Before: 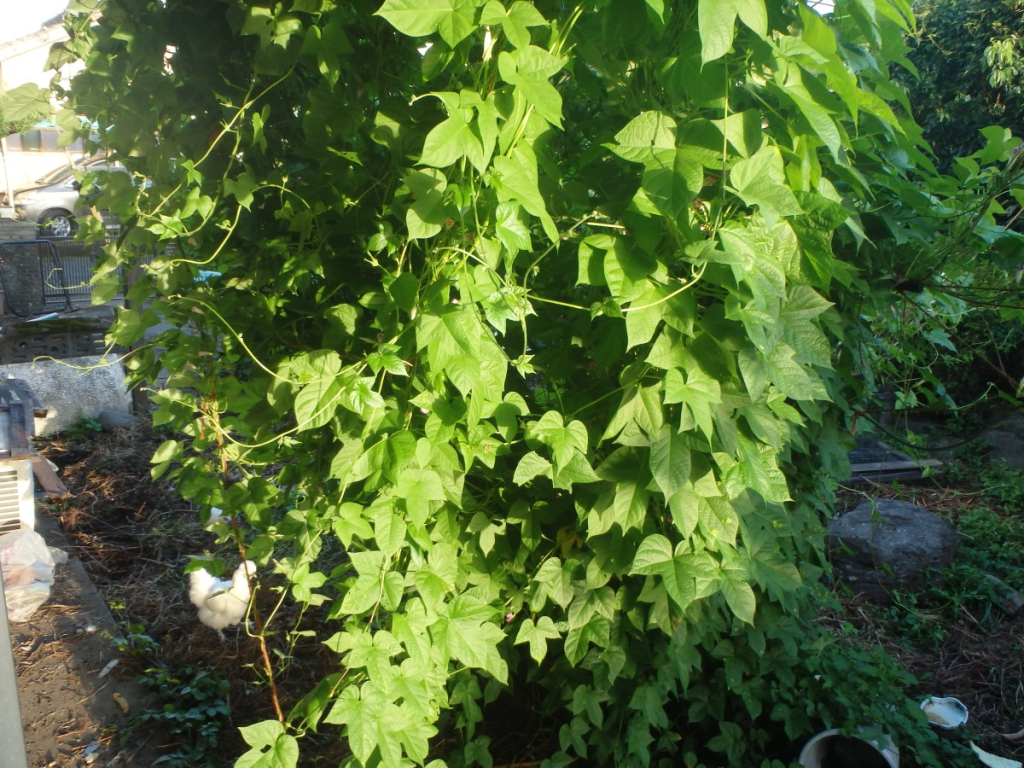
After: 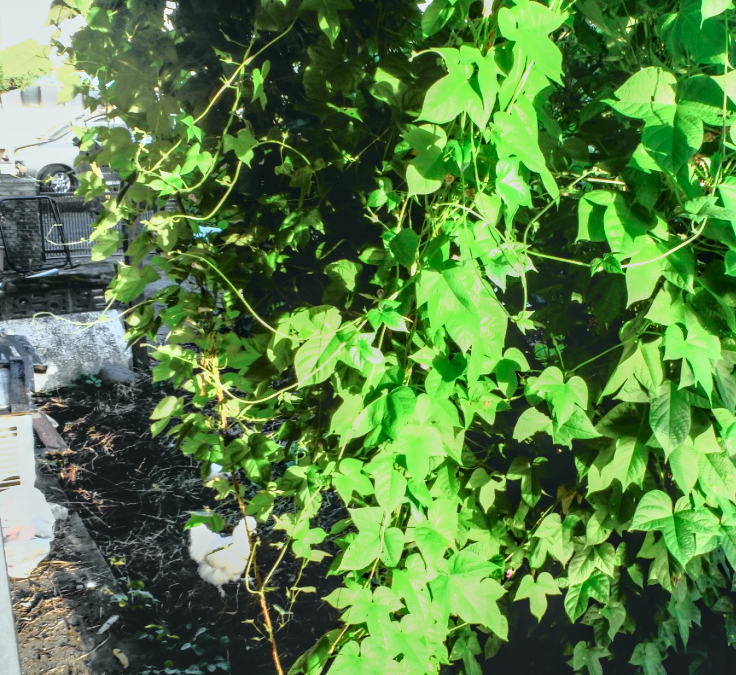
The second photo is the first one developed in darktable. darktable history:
white balance: red 0.954, blue 1.079
crop: top 5.803%, right 27.864%, bottom 5.804%
local contrast: highlights 0%, shadows 0%, detail 133%
tone curve: curves: ch0 [(0, 0.015) (0.091, 0.055) (0.184, 0.159) (0.304, 0.382) (0.492, 0.579) (0.628, 0.755) (0.832, 0.932) (0.984, 0.963)]; ch1 [(0, 0) (0.34, 0.235) (0.46, 0.46) (0.515, 0.502) (0.553, 0.567) (0.764, 0.815) (1, 1)]; ch2 [(0, 0) (0.44, 0.458) (0.479, 0.492) (0.524, 0.507) (0.557, 0.567) (0.673, 0.699) (1, 1)], color space Lab, independent channels, preserve colors none
filmic rgb: white relative exposure 2.2 EV, hardness 6.97
